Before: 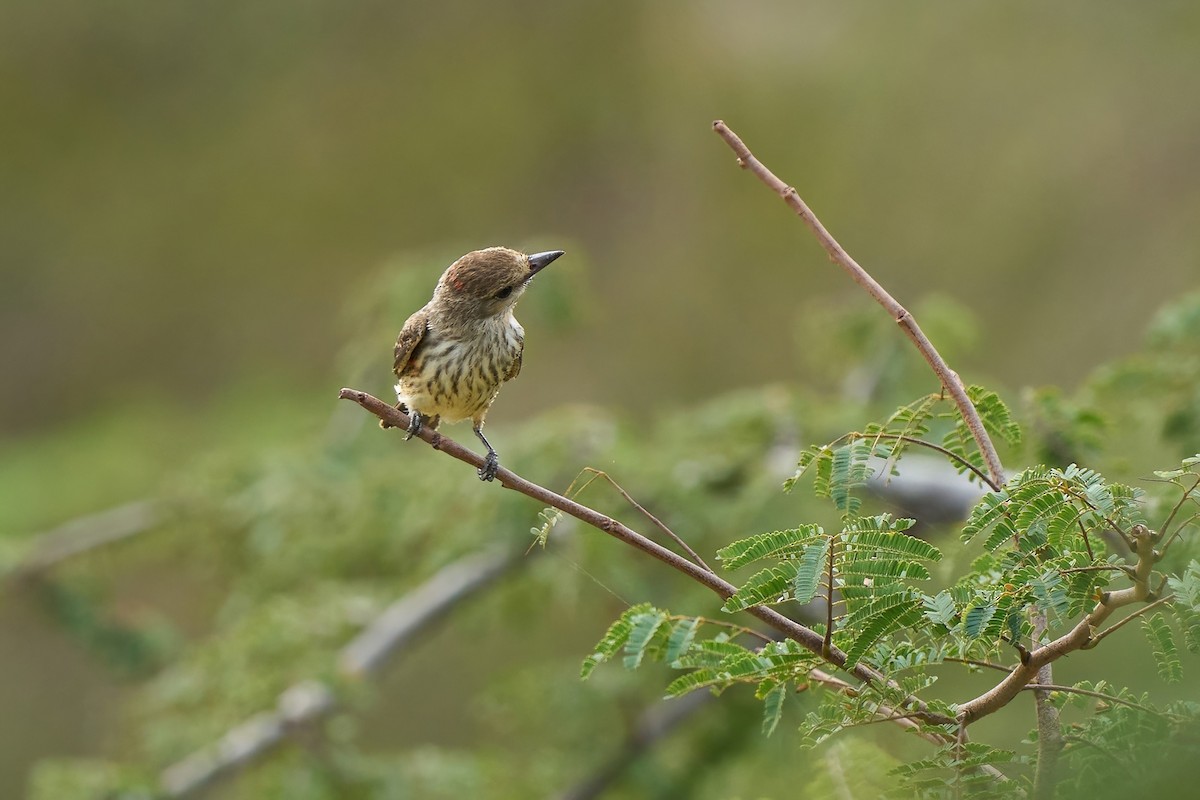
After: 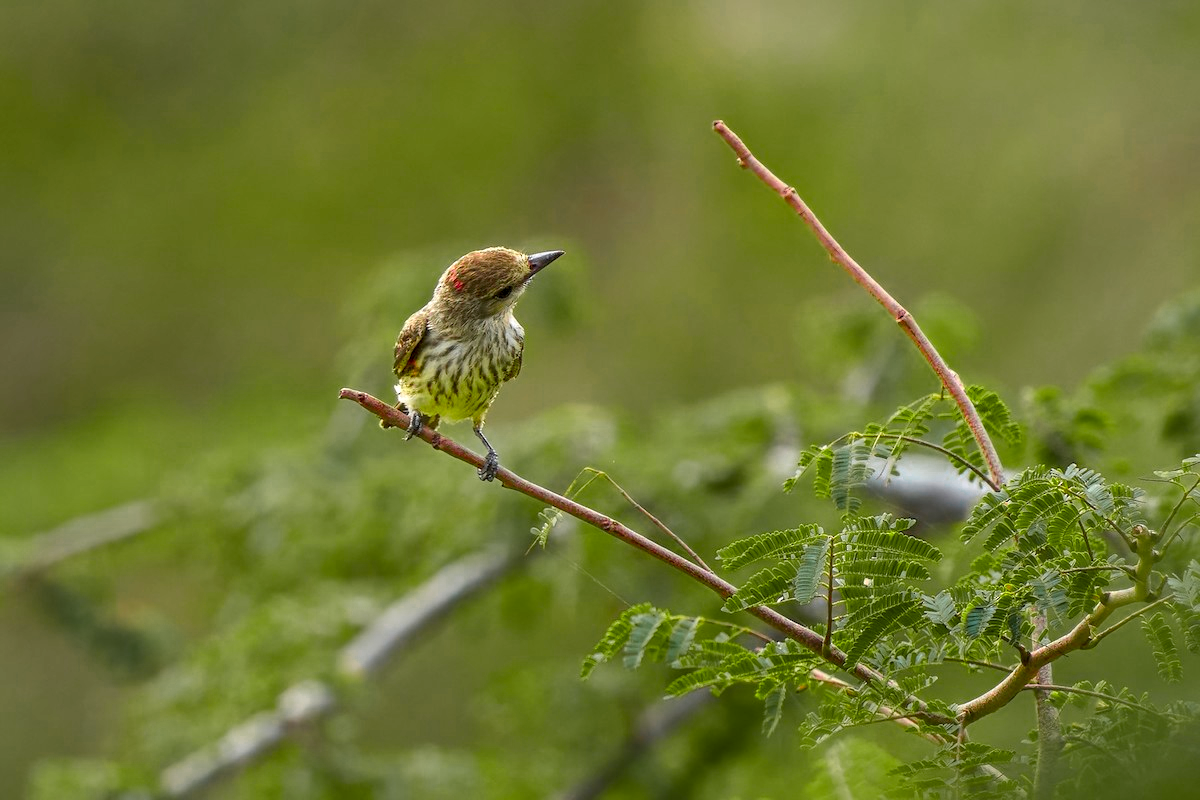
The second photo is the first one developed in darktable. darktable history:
local contrast: detail 130%
color balance rgb: linear chroma grading › global chroma 15%, perceptual saturation grading › global saturation 30%
color zones: curves: ch0 [(0, 0.533) (0.126, 0.533) (0.234, 0.533) (0.368, 0.357) (0.5, 0.5) (0.625, 0.5) (0.74, 0.637) (0.875, 0.5)]; ch1 [(0.004, 0.708) (0.129, 0.662) (0.25, 0.5) (0.375, 0.331) (0.496, 0.396) (0.625, 0.649) (0.739, 0.26) (0.875, 0.5) (1, 0.478)]; ch2 [(0, 0.409) (0.132, 0.403) (0.236, 0.558) (0.379, 0.448) (0.5, 0.5) (0.625, 0.5) (0.691, 0.39) (0.875, 0.5)]
